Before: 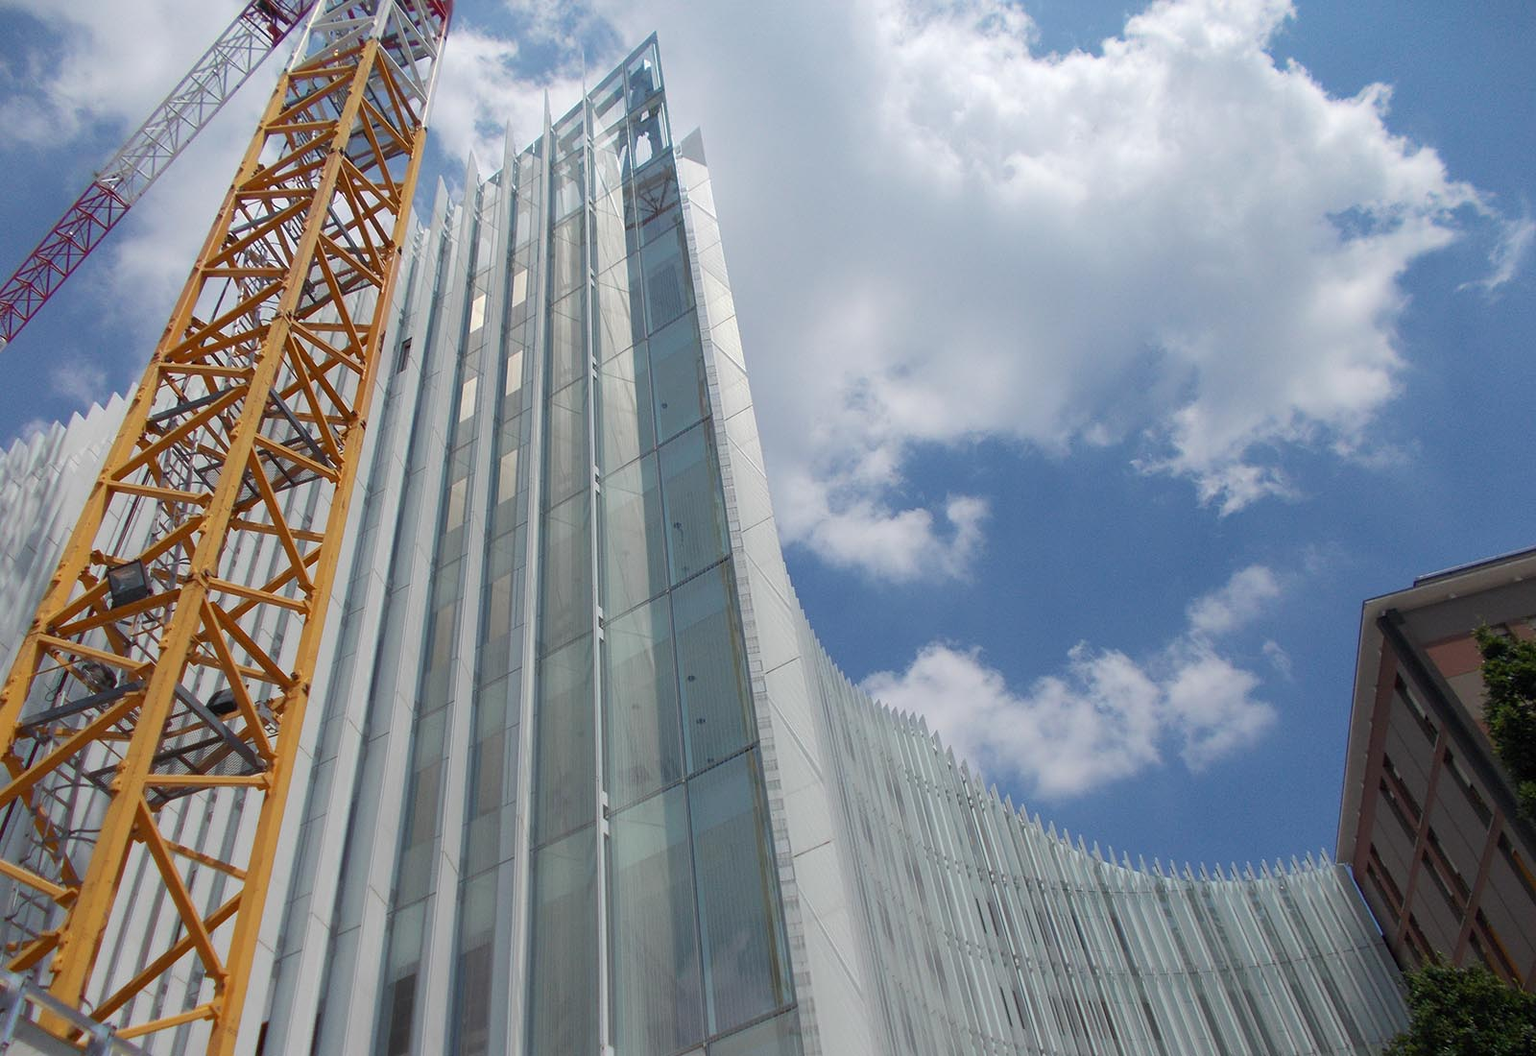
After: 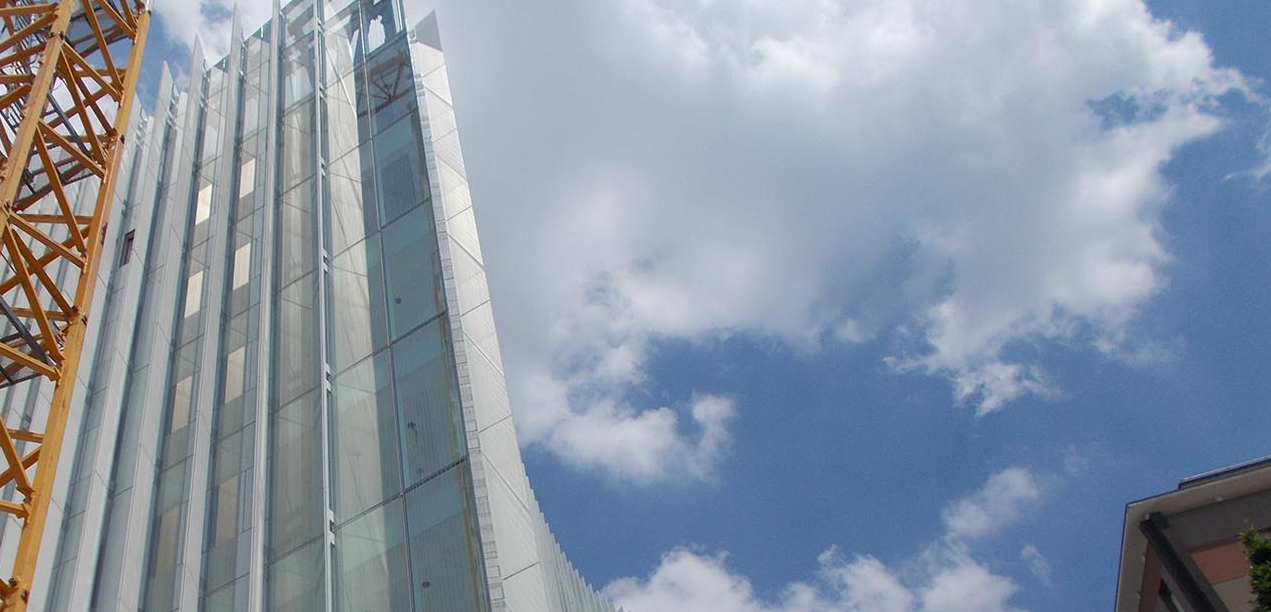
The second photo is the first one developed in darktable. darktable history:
local contrast: mode bilateral grid, contrast 20, coarseness 50, detail 102%, midtone range 0.2
crop: left 18.38%, top 11.092%, right 2.134%, bottom 33.217%
